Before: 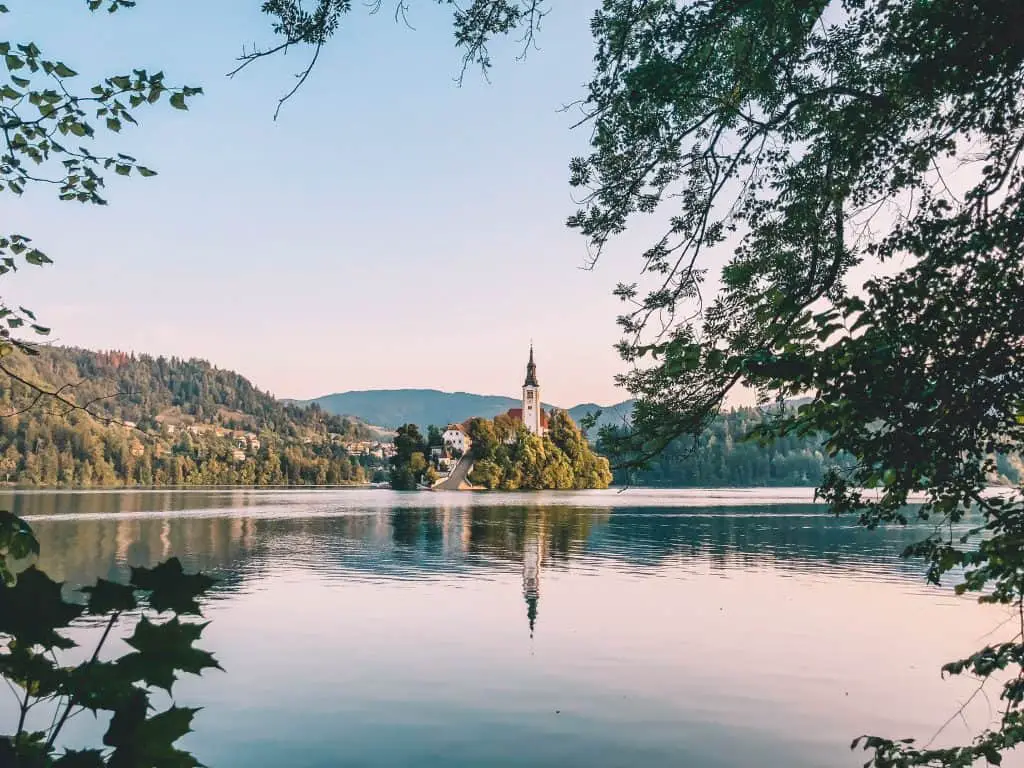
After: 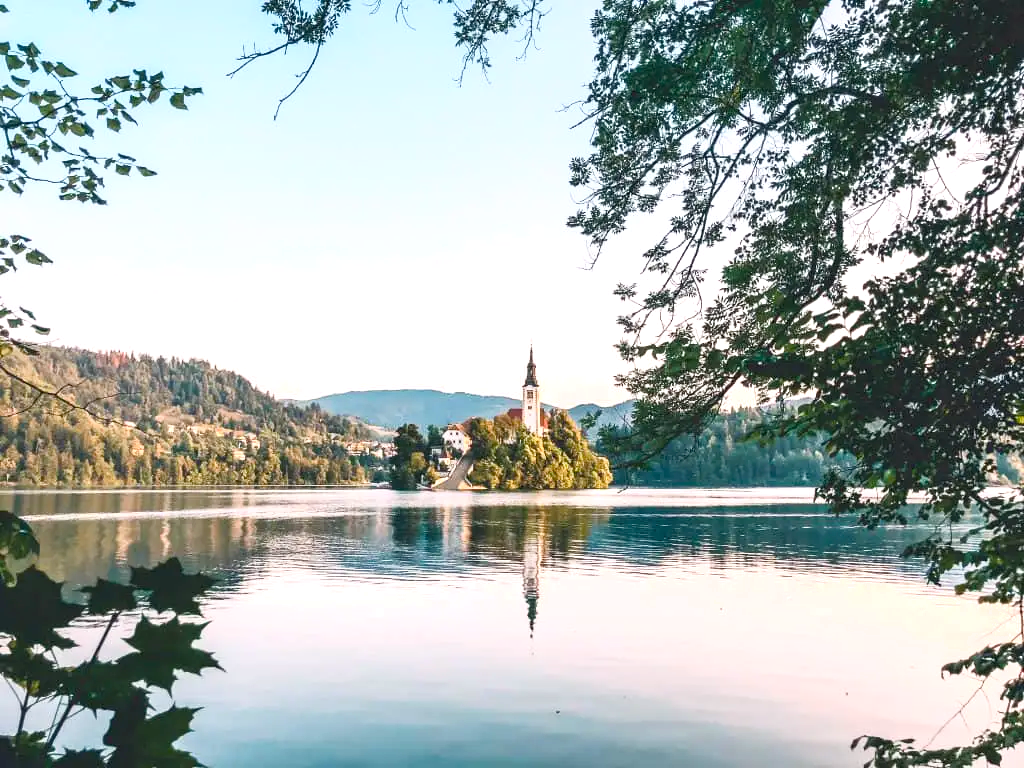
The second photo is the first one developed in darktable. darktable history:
shadows and highlights: shadows -0.492, highlights 41.93
color balance rgb: power › hue 328.55°, linear chroma grading › global chroma 15.021%, perceptual saturation grading › global saturation -2.44%, perceptual saturation grading › highlights -8.121%, perceptual saturation grading › mid-tones 8.625%, perceptual saturation grading › shadows 4.645%
exposure: black level correction 0.001, exposure 0.499 EV, compensate highlight preservation false
